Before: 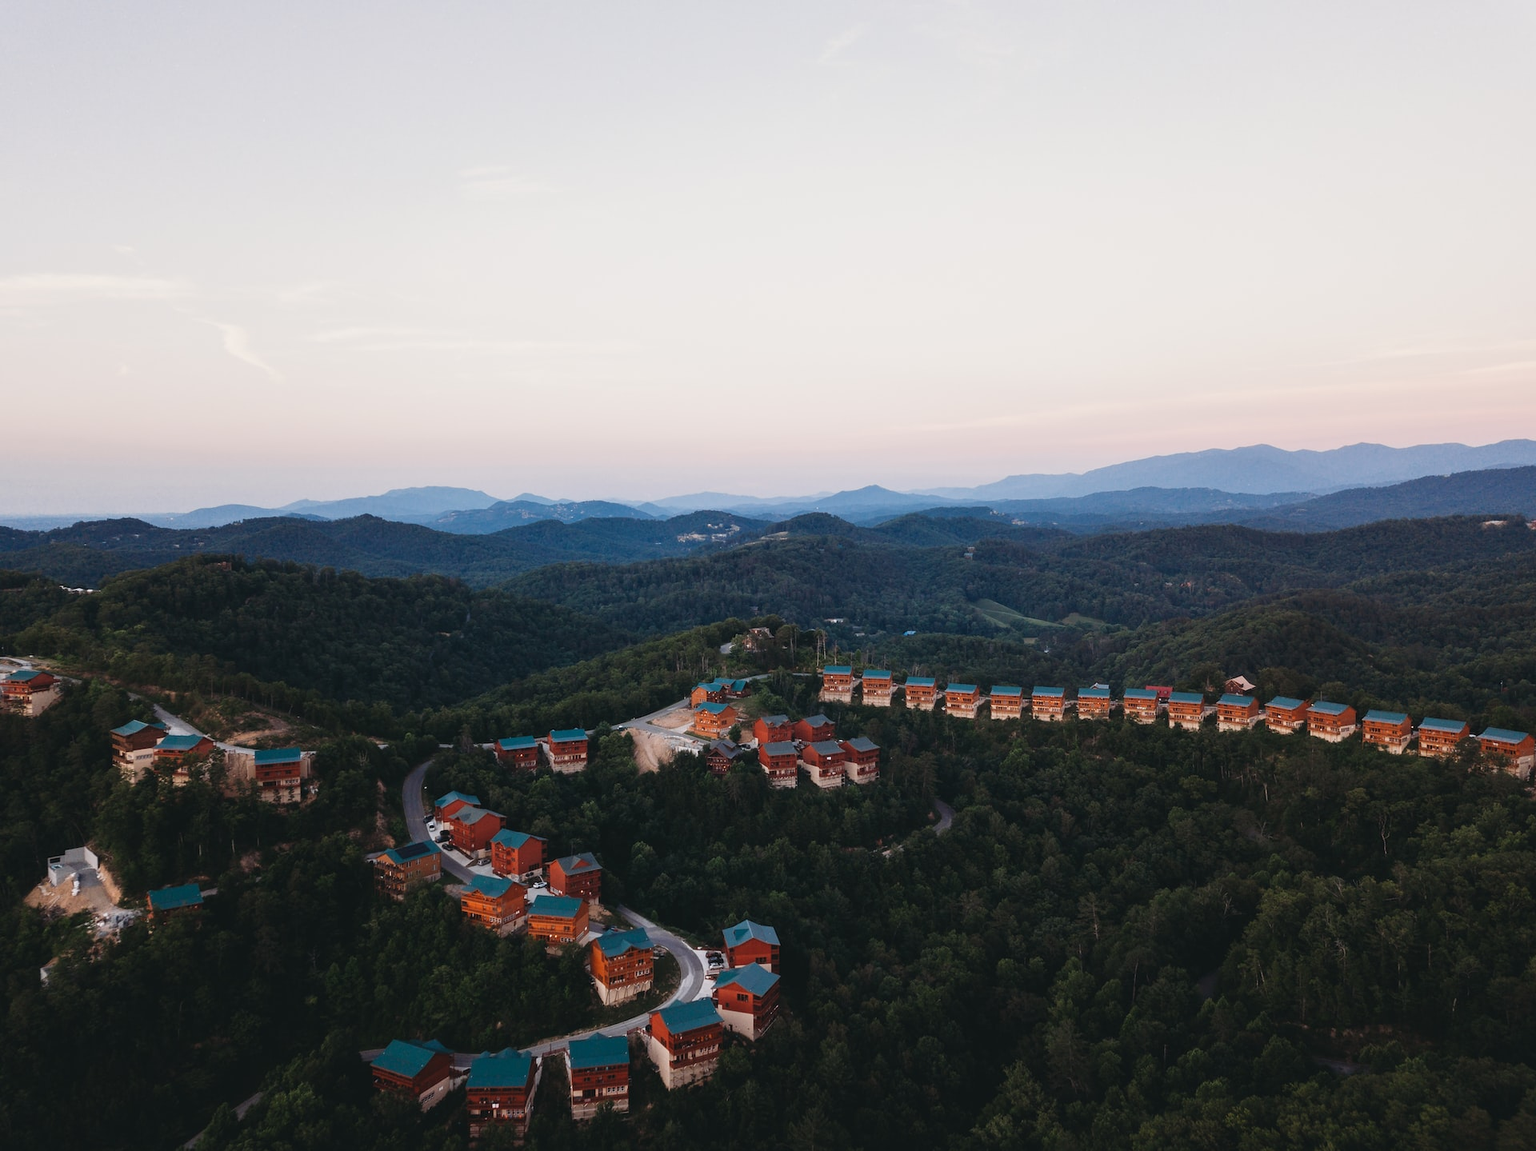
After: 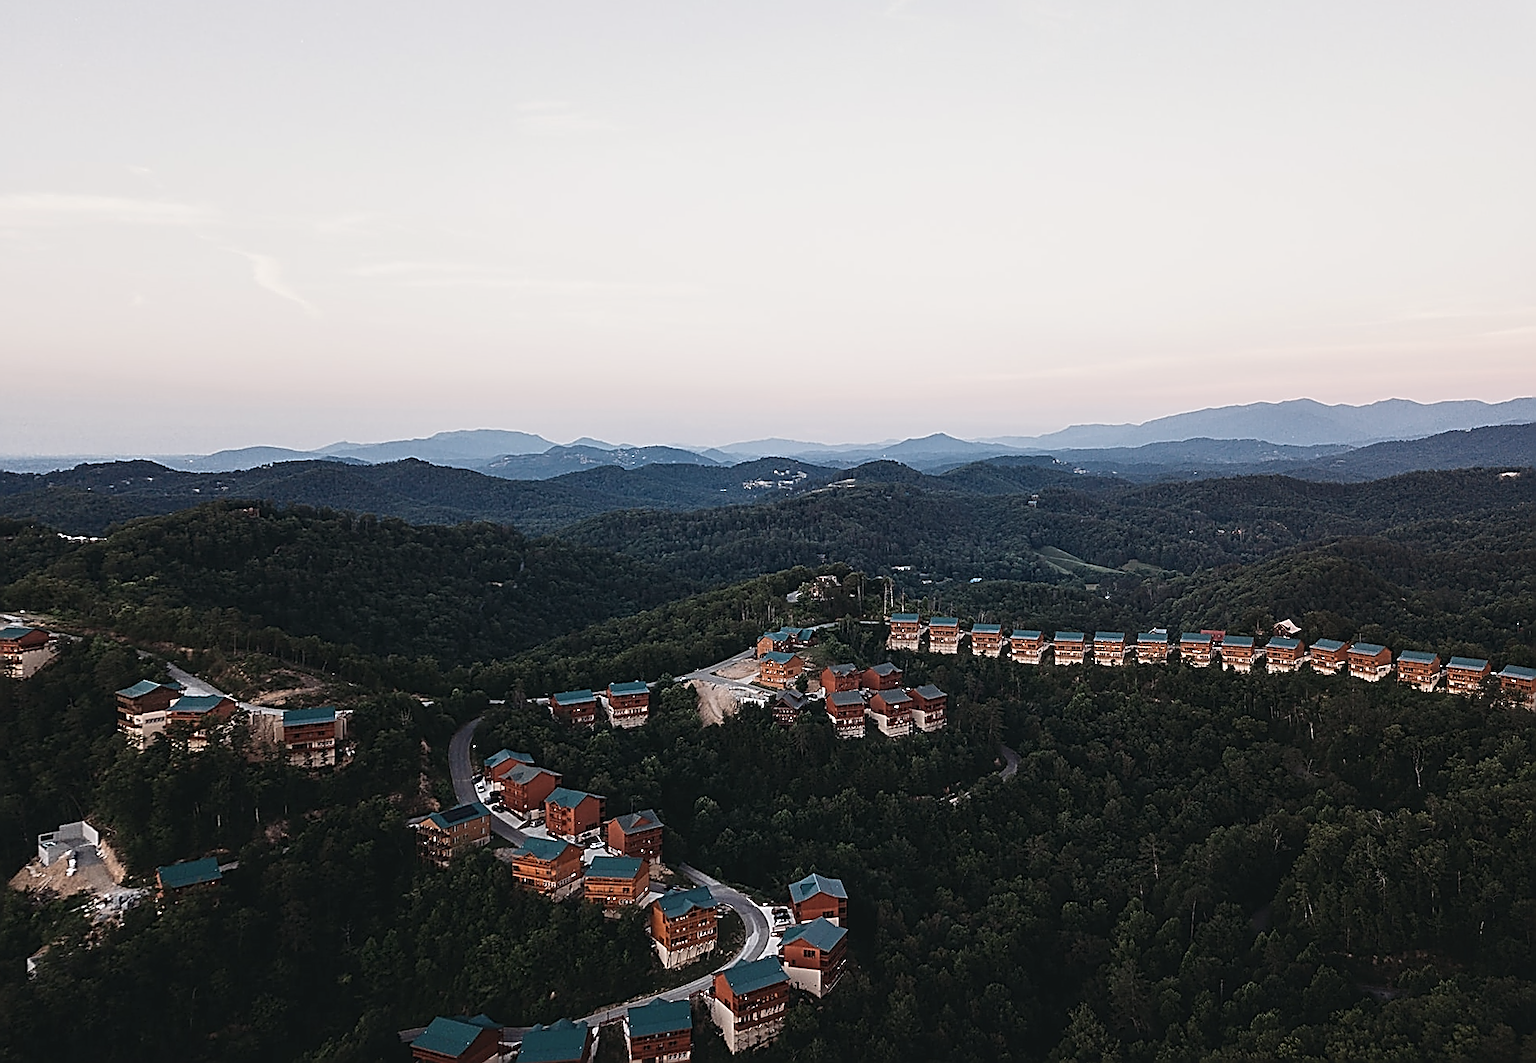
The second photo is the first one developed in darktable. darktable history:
rotate and perspective: rotation -0.013°, lens shift (vertical) -0.027, lens shift (horizontal) 0.178, crop left 0.016, crop right 0.989, crop top 0.082, crop bottom 0.918
contrast brightness saturation: contrast 0.1, saturation -0.3
sharpen: amount 2
